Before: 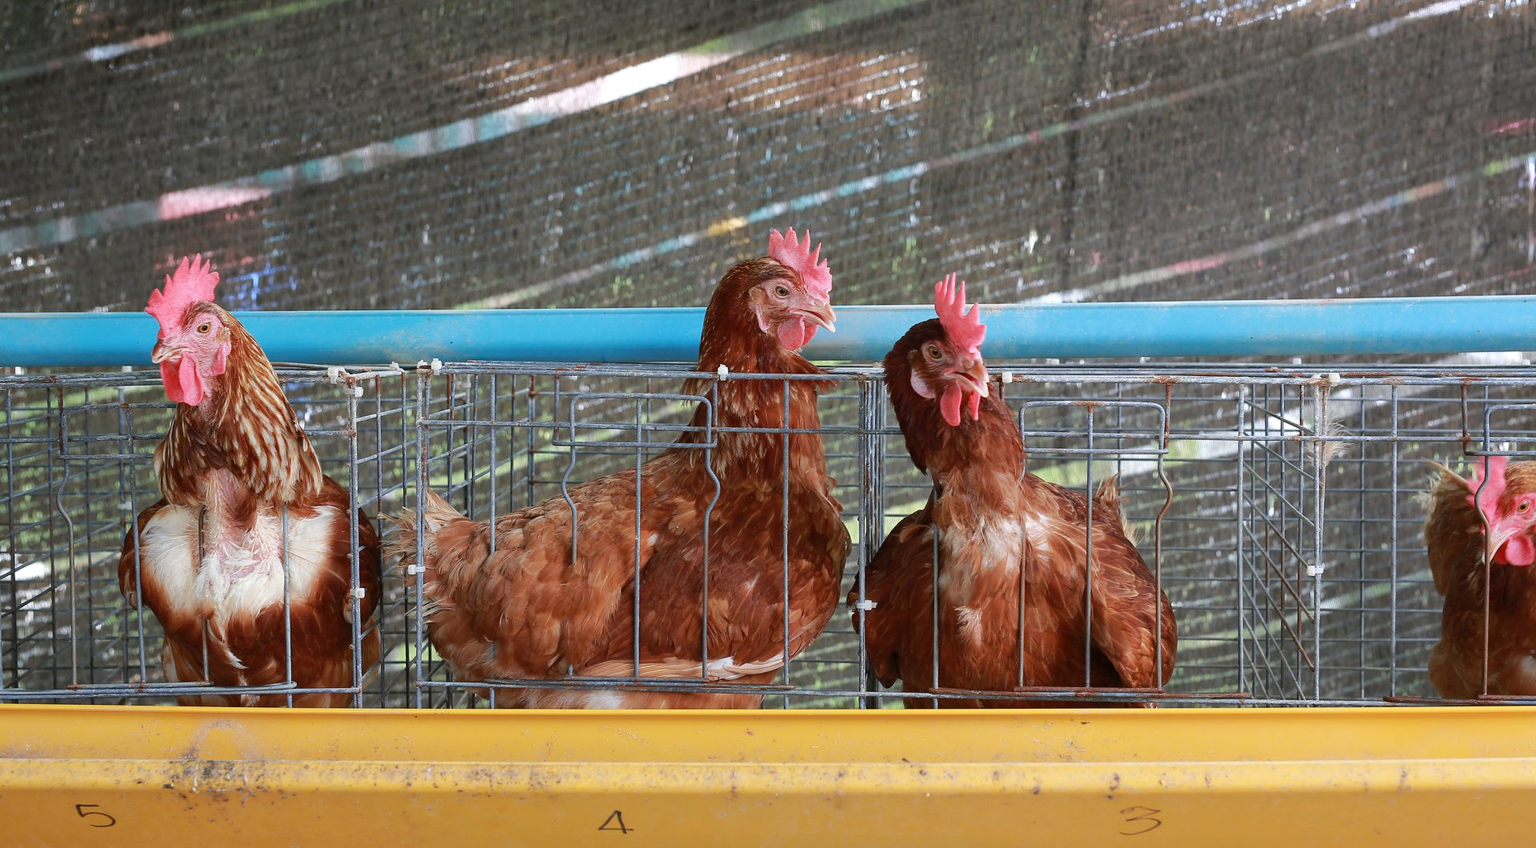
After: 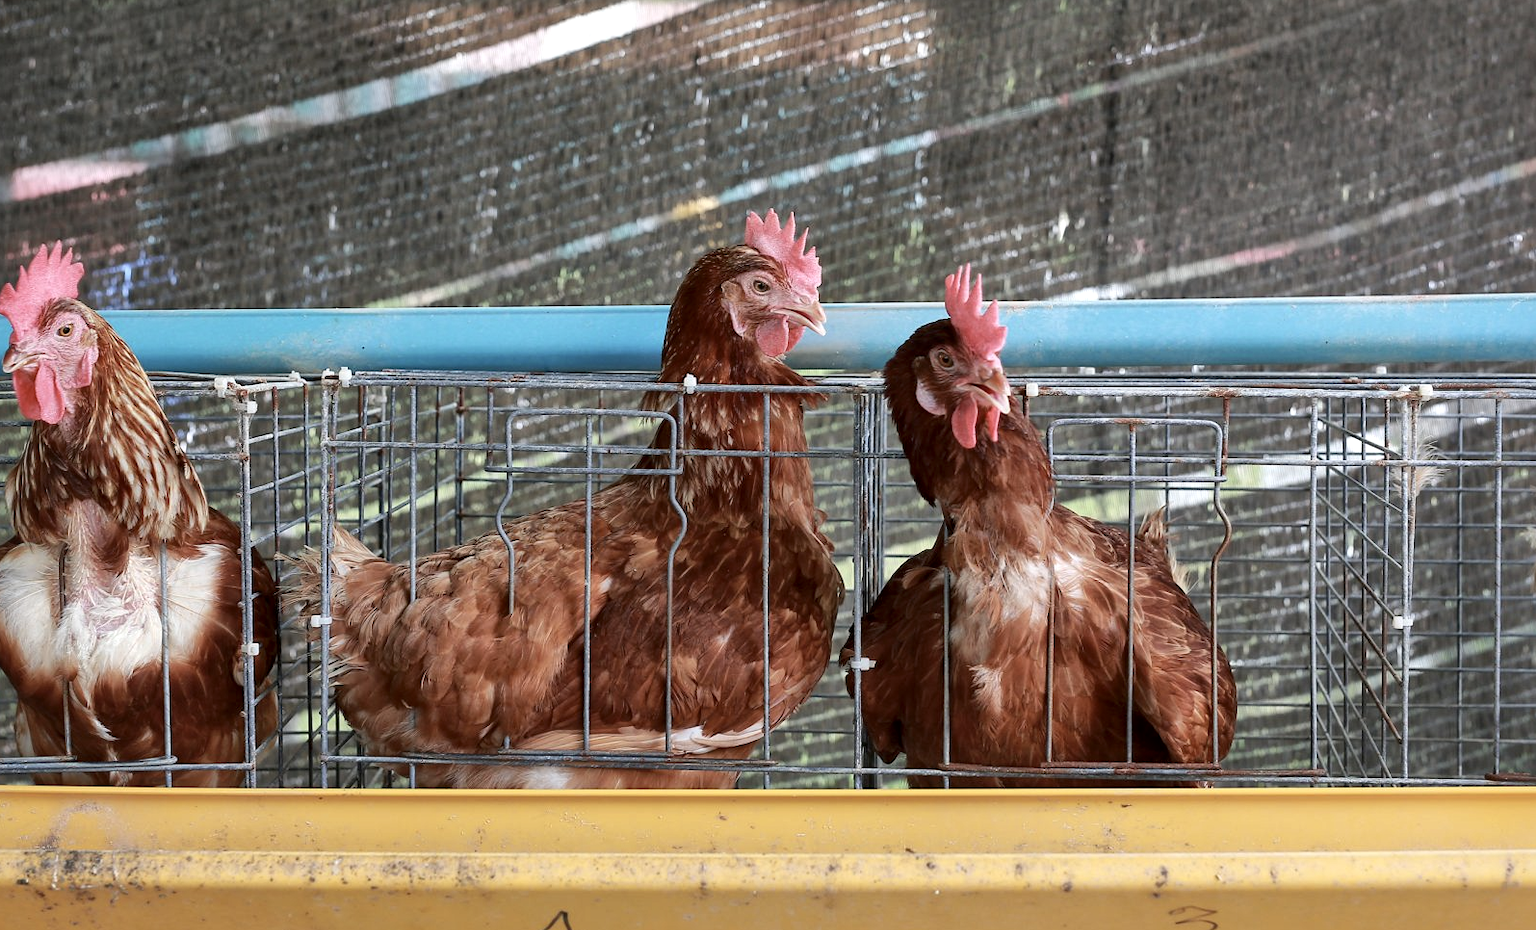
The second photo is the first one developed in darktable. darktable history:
color correction: highlights b* 0.046, saturation 0.783
local contrast: mode bilateral grid, contrast 20, coarseness 51, detail 158%, midtone range 0.2
crop: left 9.771%, top 6.322%, right 7.117%, bottom 2.474%
